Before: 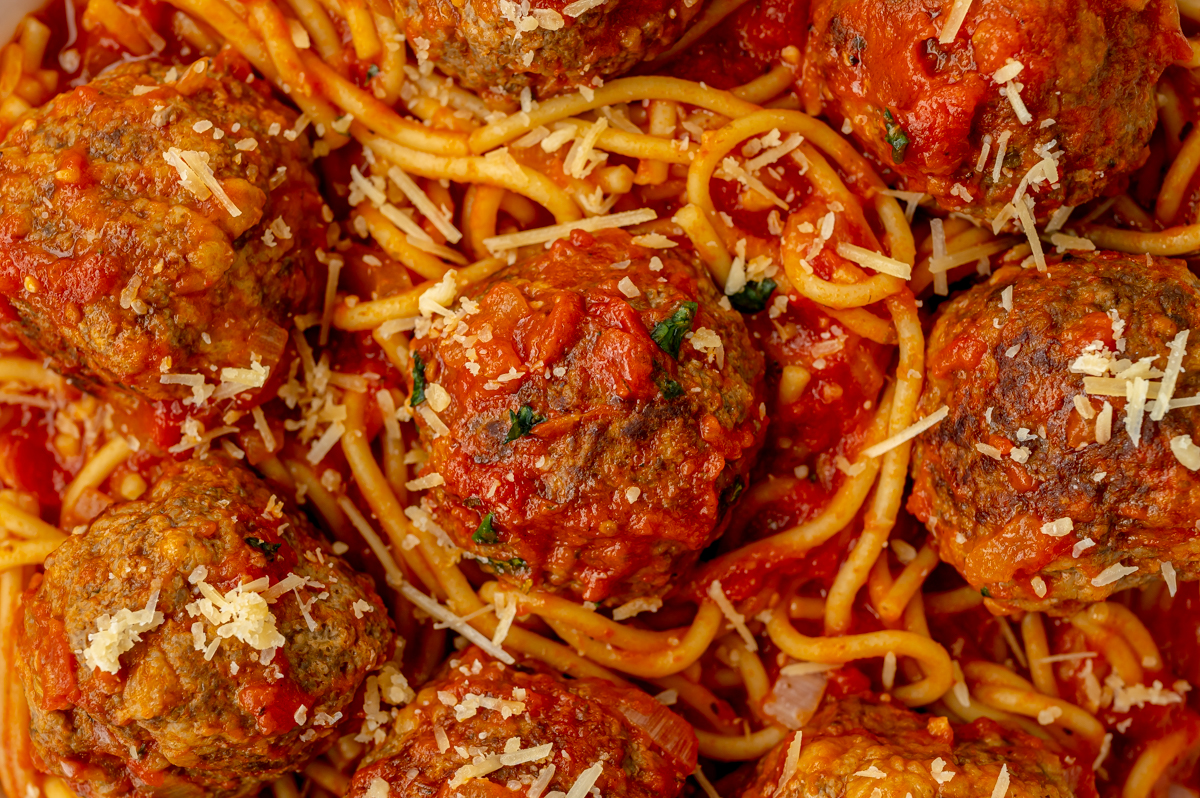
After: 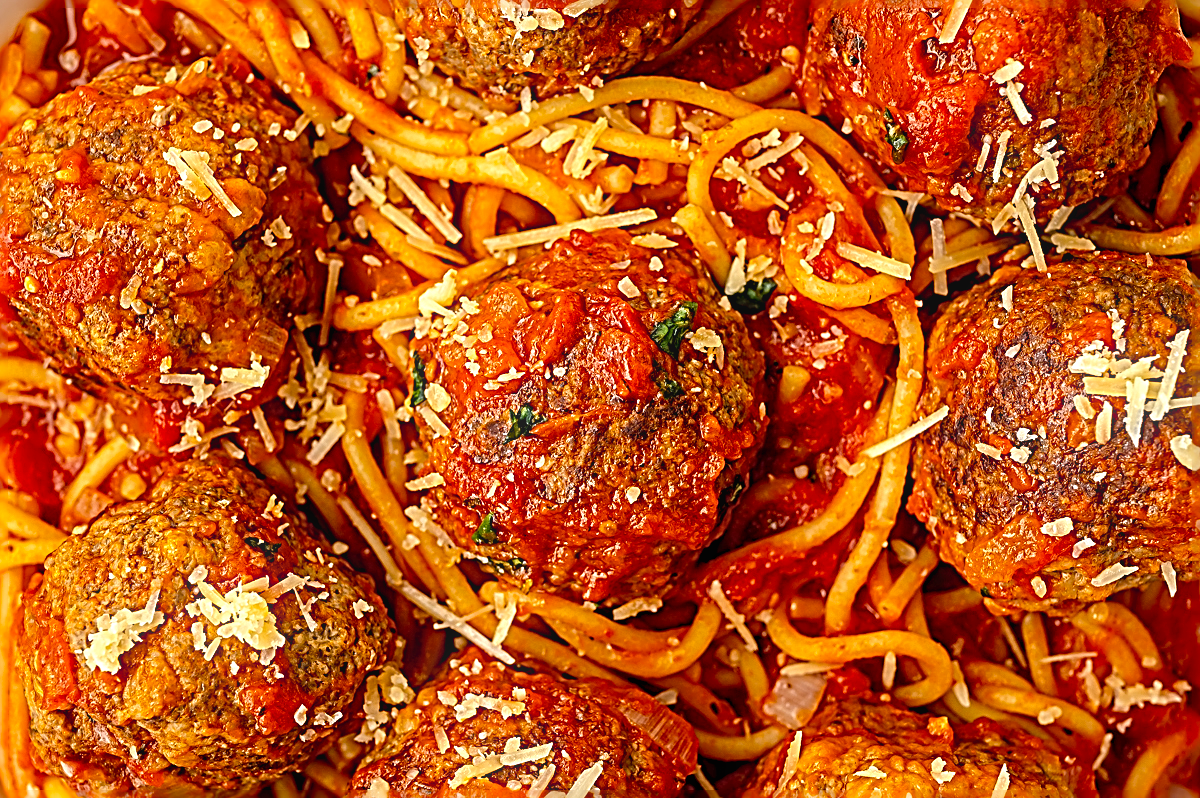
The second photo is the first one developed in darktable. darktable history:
bloom: size 9%, threshold 100%, strength 7%
color balance: output saturation 110%
sharpen: radius 3.158, amount 1.731
exposure: exposure 0.367 EV, compensate highlight preservation false
